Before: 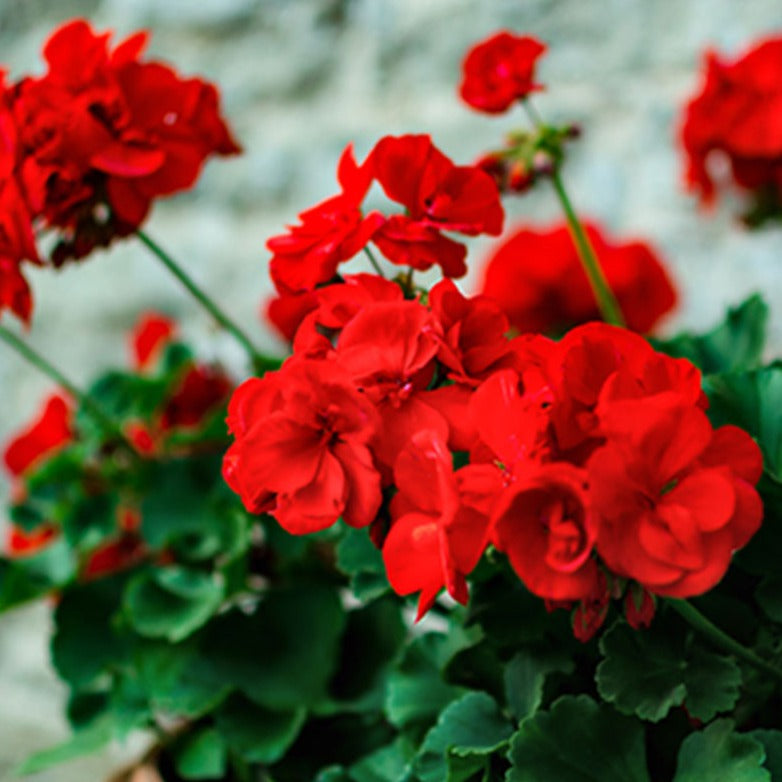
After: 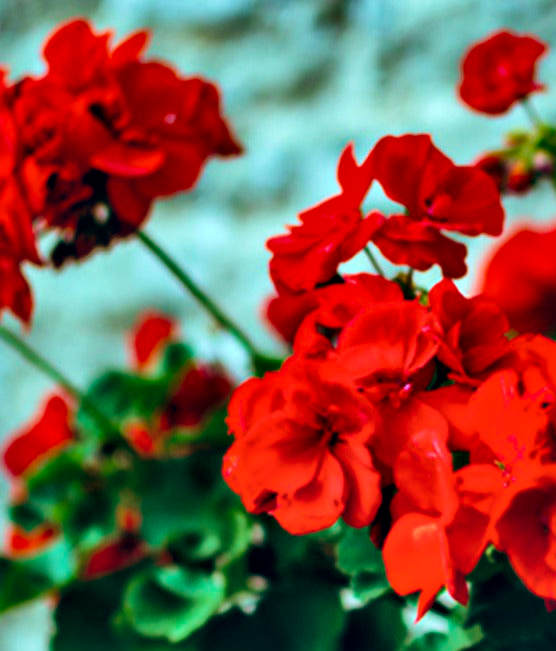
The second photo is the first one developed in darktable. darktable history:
local contrast: mode bilateral grid, contrast 20, coarseness 100, detail 150%, midtone range 0.2
contrast equalizer: y [[0.514, 0.573, 0.581, 0.508, 0.5, 0.5], [0.5 ×6], [0.5 ×6], [0 ×6], [0 ×6]]
white balance: red 0.986, blue 1.01
color balance rgb: perceptual saturation grading › global saturation 25%, global vibrance 10%
shadows and highlights: soften with gaussian
crop: right 28.885%, bottom 16.626%
color balance: lift [1.003, 0.993, 1.001, 1.007], gamma [1.018, 1.072, 0.959, 0.928], gain [0.974, 0.873, 1.031, 1.127]
velvia: strength 27%
